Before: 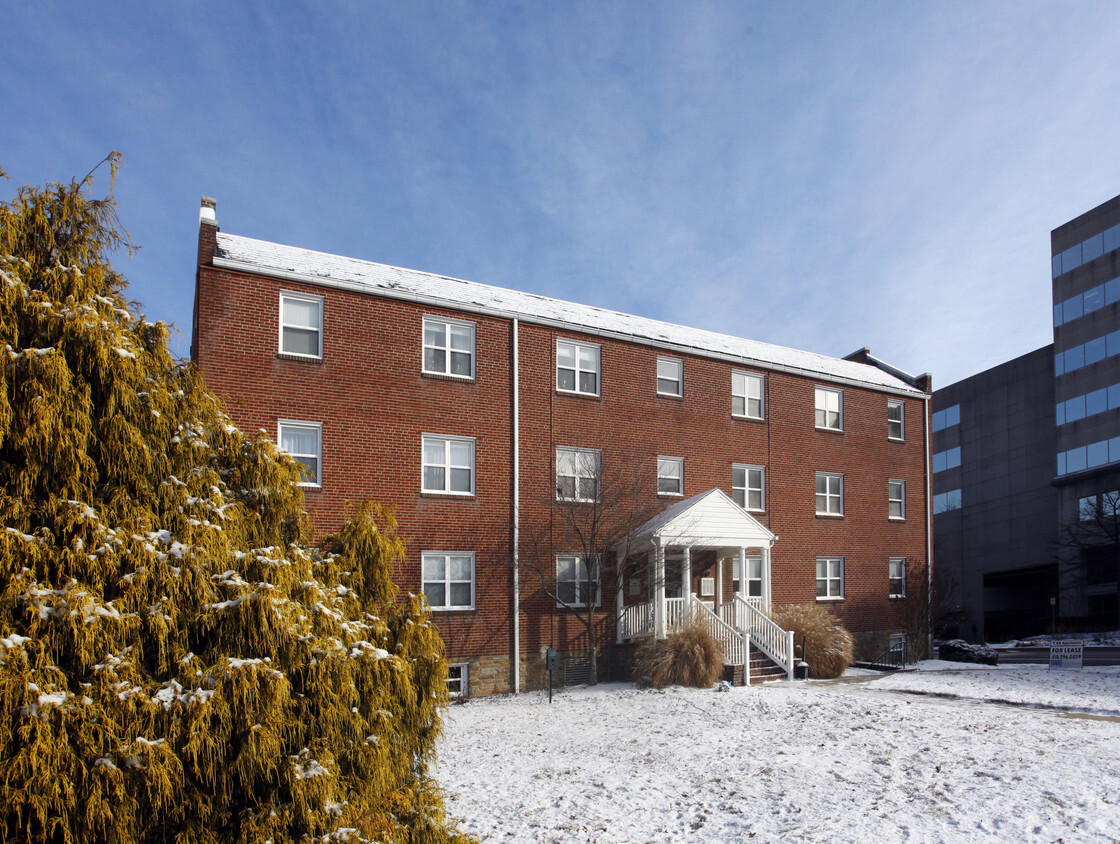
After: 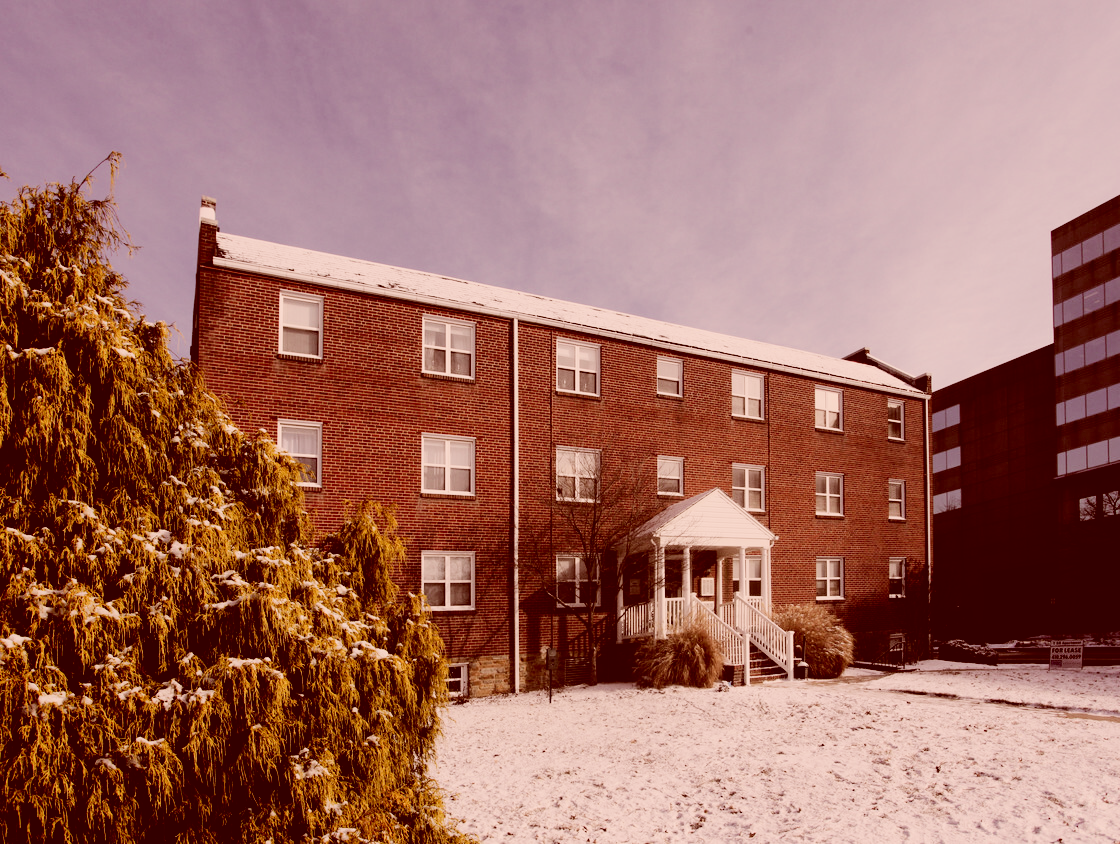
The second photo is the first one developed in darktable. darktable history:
color correction: highlights a* 9.03, highlights b* 8.71, shadows a* 40, shadows b* 40, saturation 0.8
tone equalizer: -8 EV -0.75 EV, -7 EV -0.7 EV, -6 EV -0.6 EV, -5 EV -0.4 EV, -3 EV 0.4 EV, -2 EV 0.6 EV, -1 EV 0.7 EV, +0 EV 0.75 EV, edges refinement/feathering 500, mask exposure compensation -1.57 EV, preserve details no
filmic rgb: black relative exposure -6.98 EV, white relative exposure 5.63 EV, hardness 2.86
